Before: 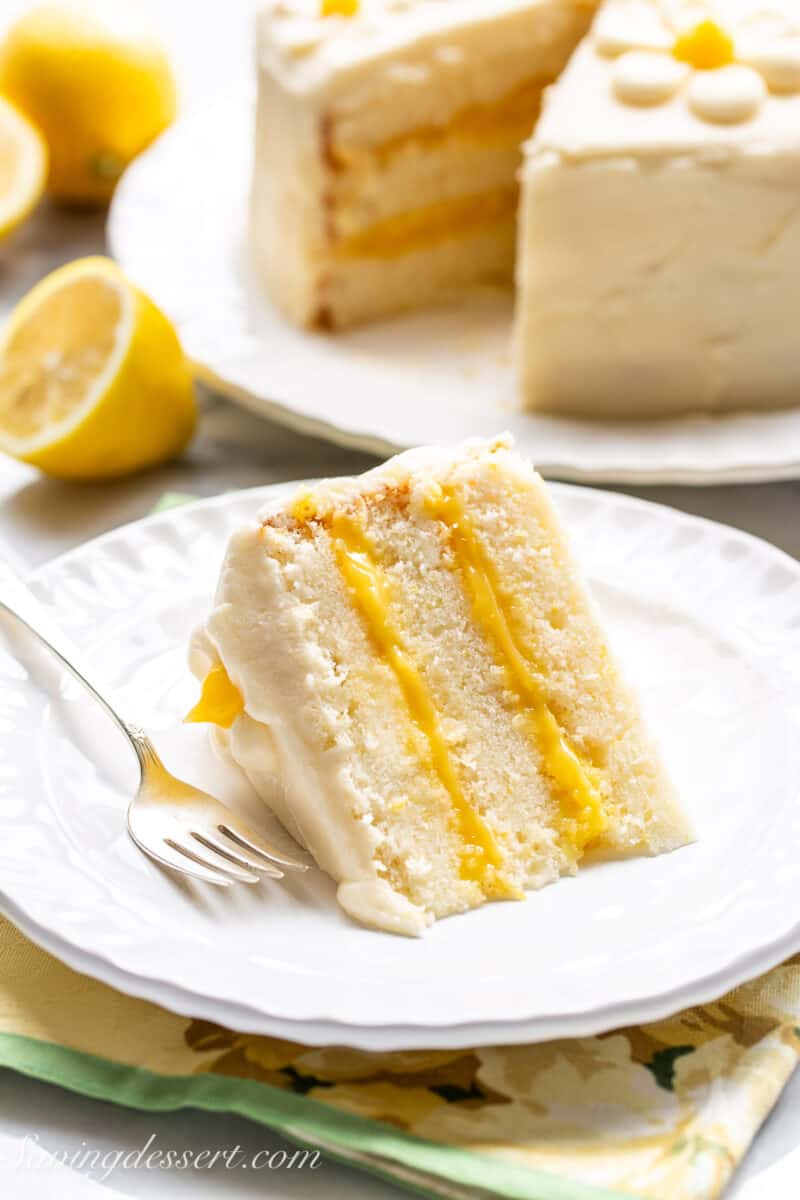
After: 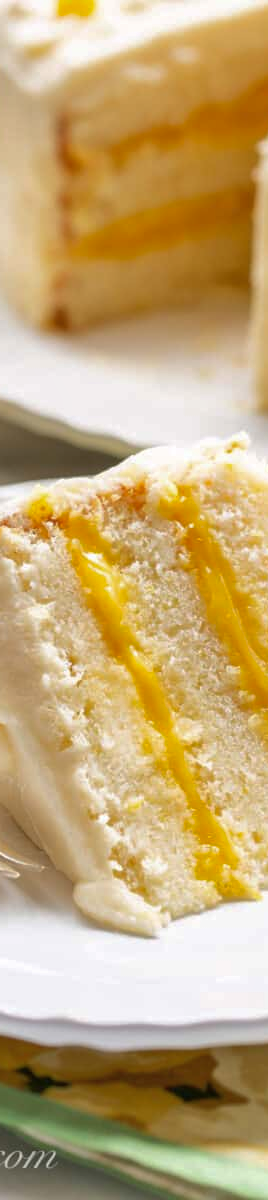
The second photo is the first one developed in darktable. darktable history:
crop: left 33.009%, right 33.396%
shadows and highlights: on, module defaults
